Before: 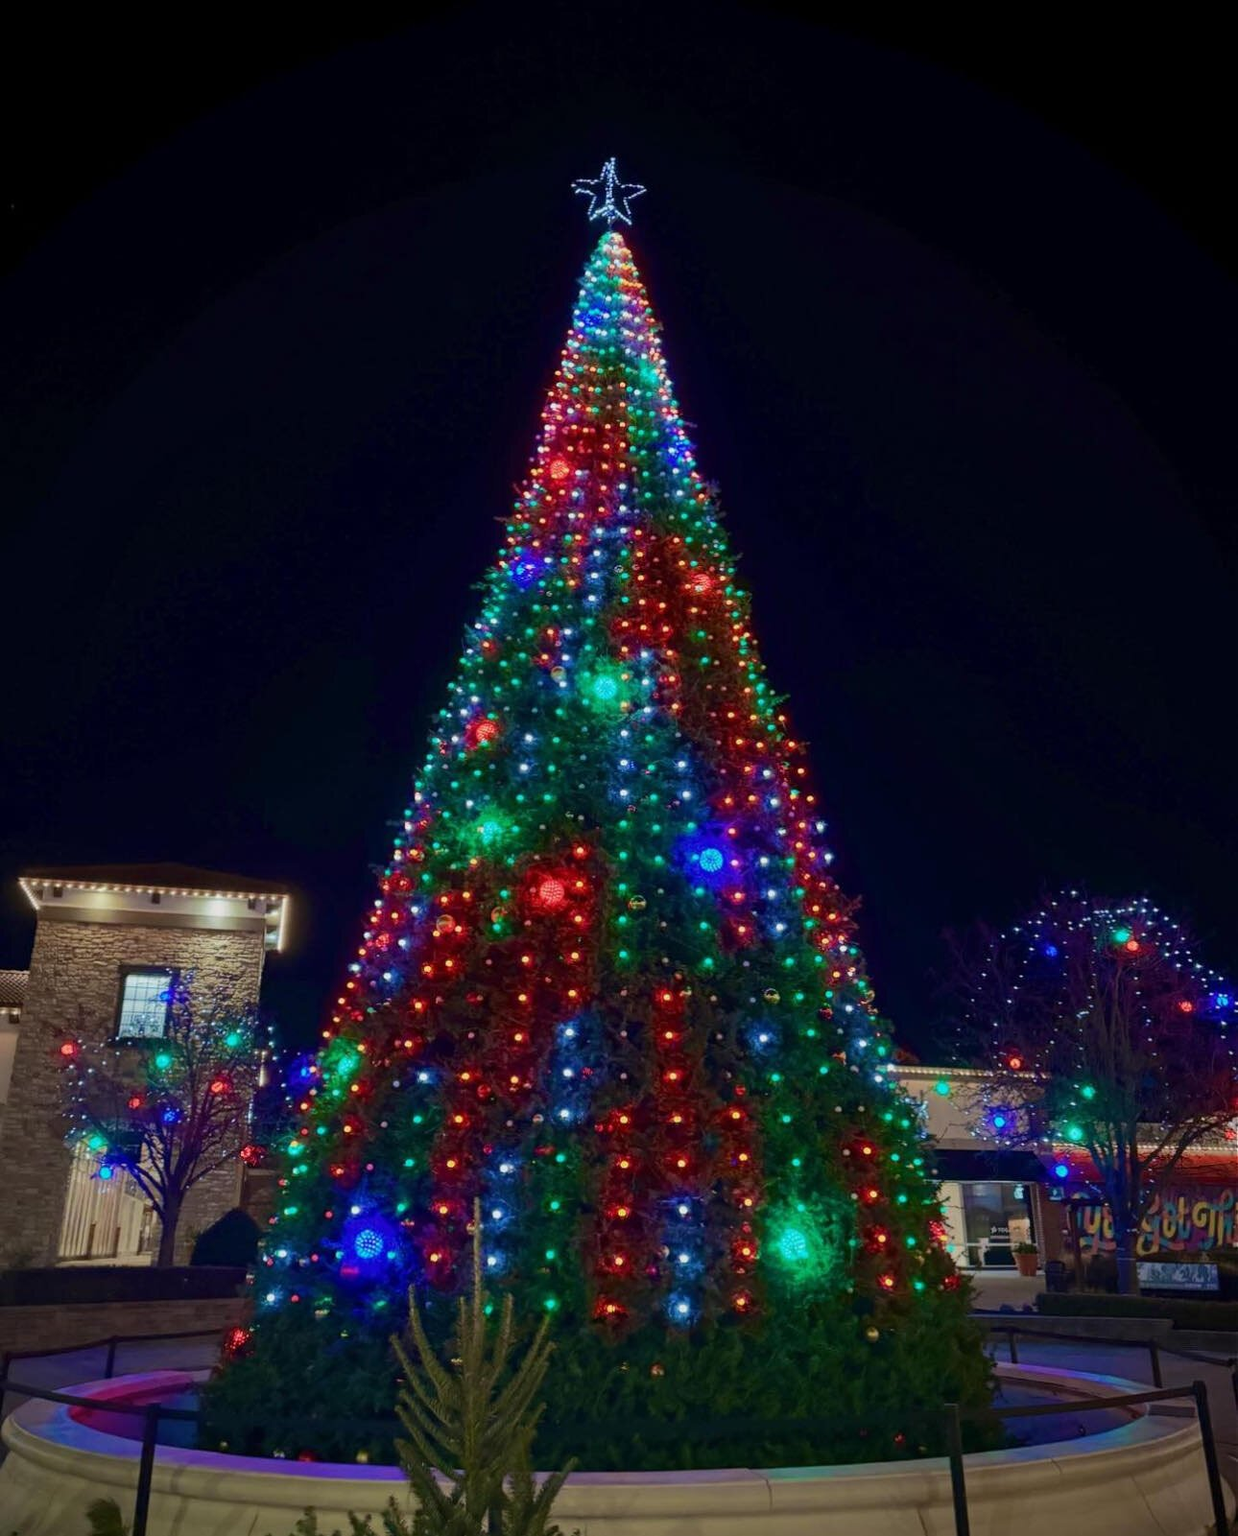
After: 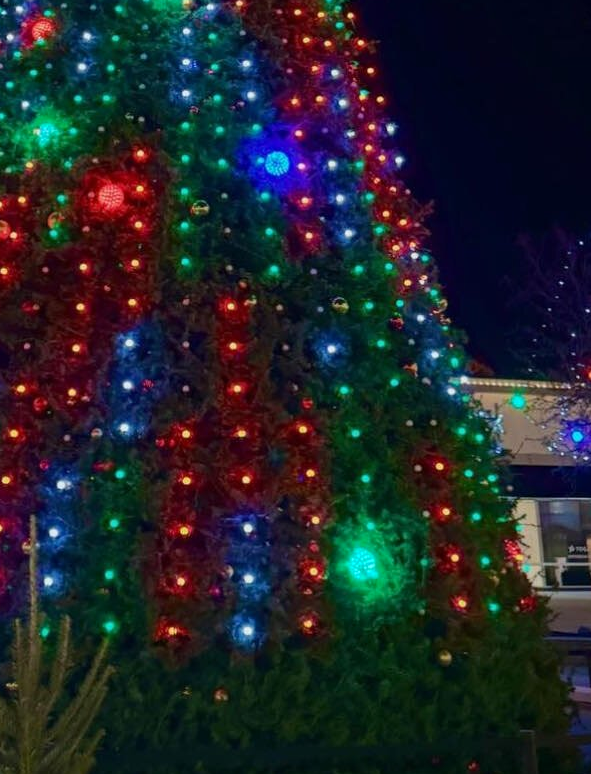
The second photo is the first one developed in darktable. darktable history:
crop: left 35.976%, top 45.819%, right 18.162%, bottom 5.807%
haze removal: strength 0.1, compatibility mode true, adaptive false
